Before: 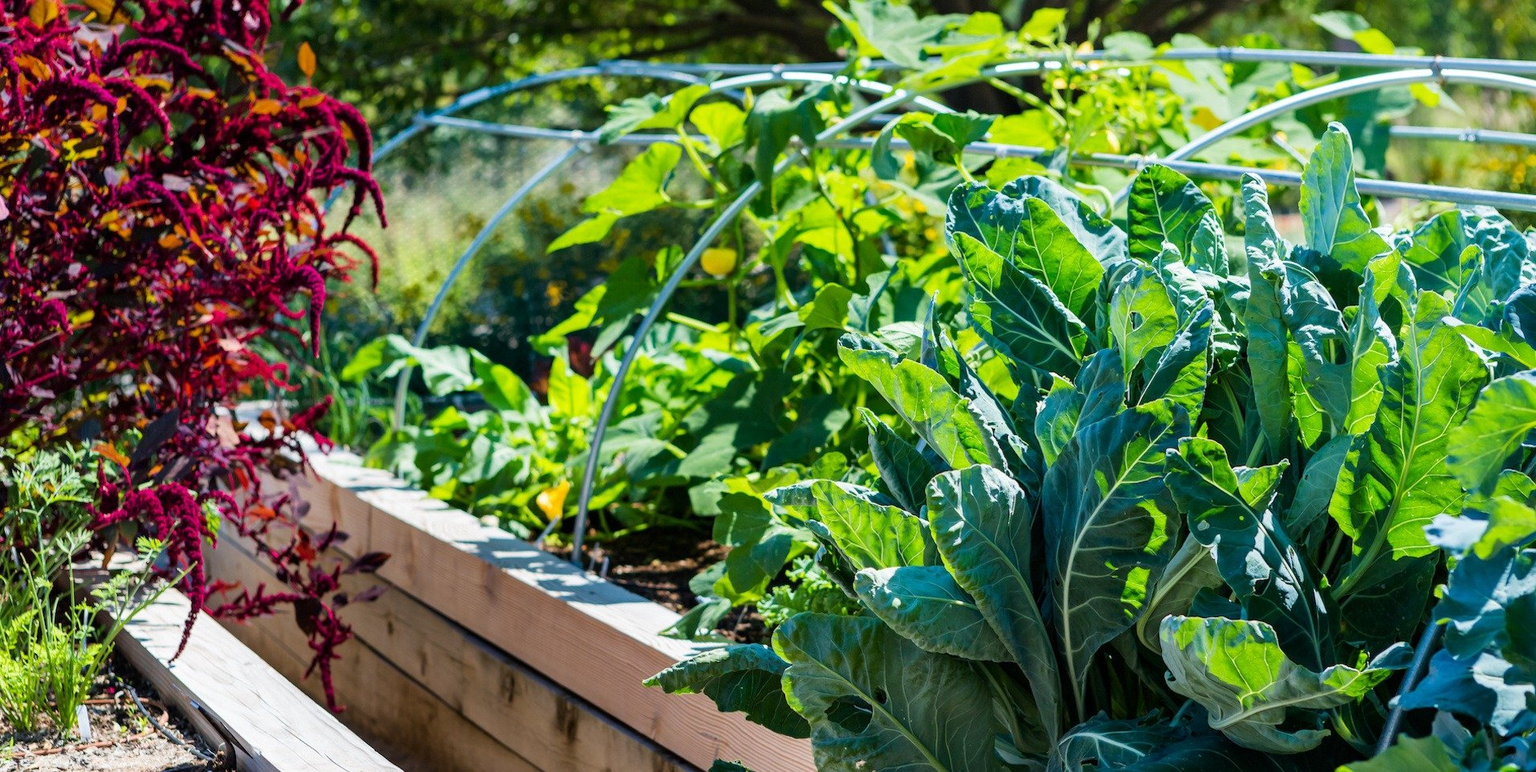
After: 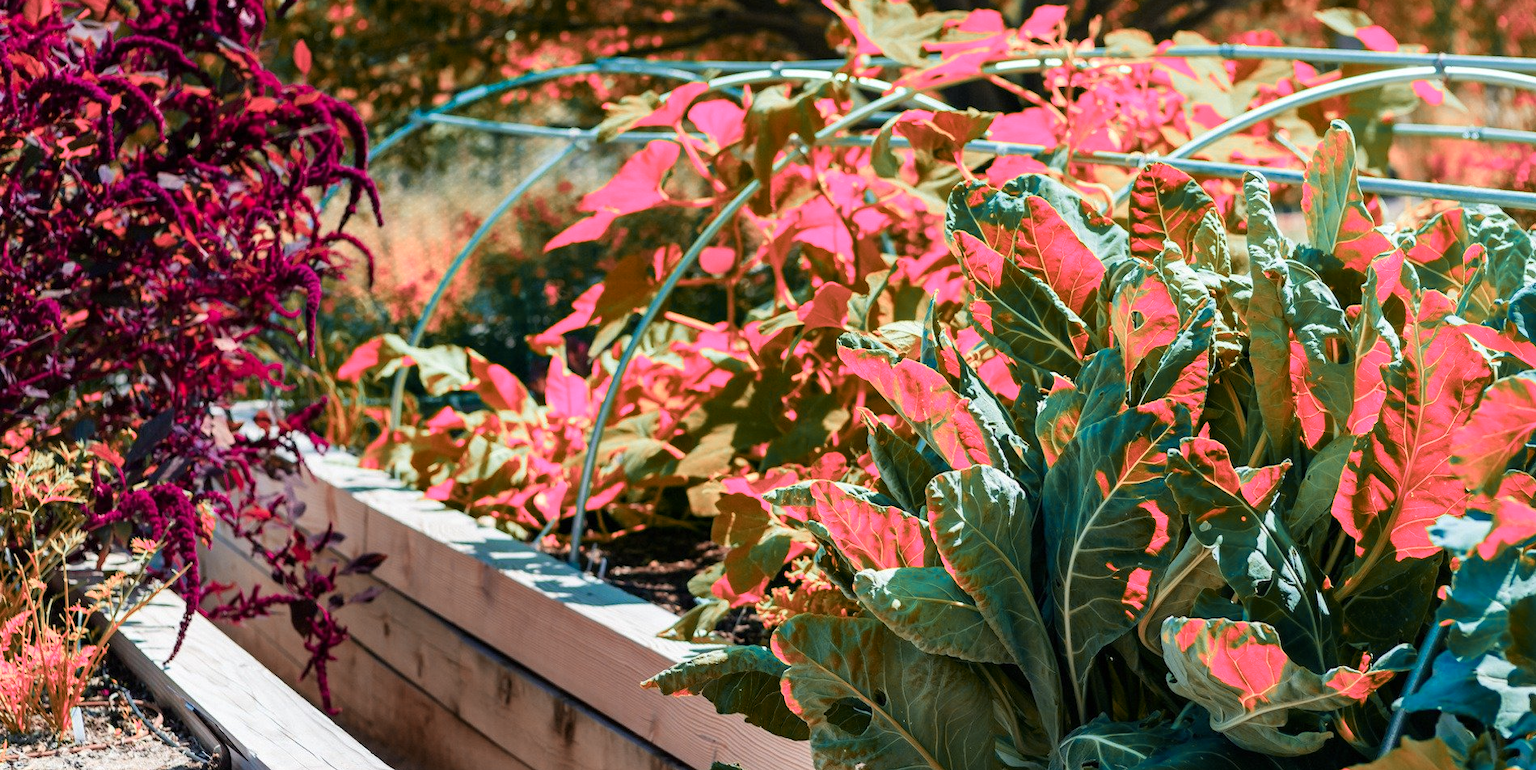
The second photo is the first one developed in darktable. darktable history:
color zones: curves: ch2 [(0, 0.488) (0.143, 0.417) (0.286, 0.212) (0.429, 0.179) (0.571, 0.154) (0.714, 0.415) (0.857, 0.495) (1, 0.488)]
crop: left 0.434%, top 0.485%, right 0.244%, bottom 0.386%
